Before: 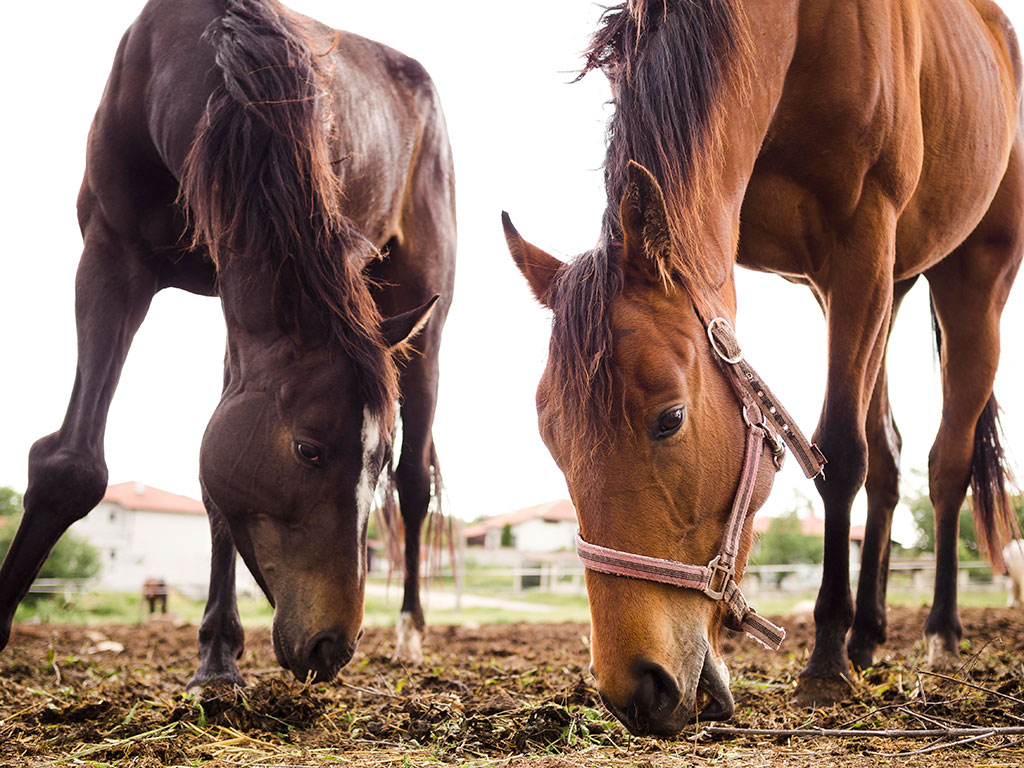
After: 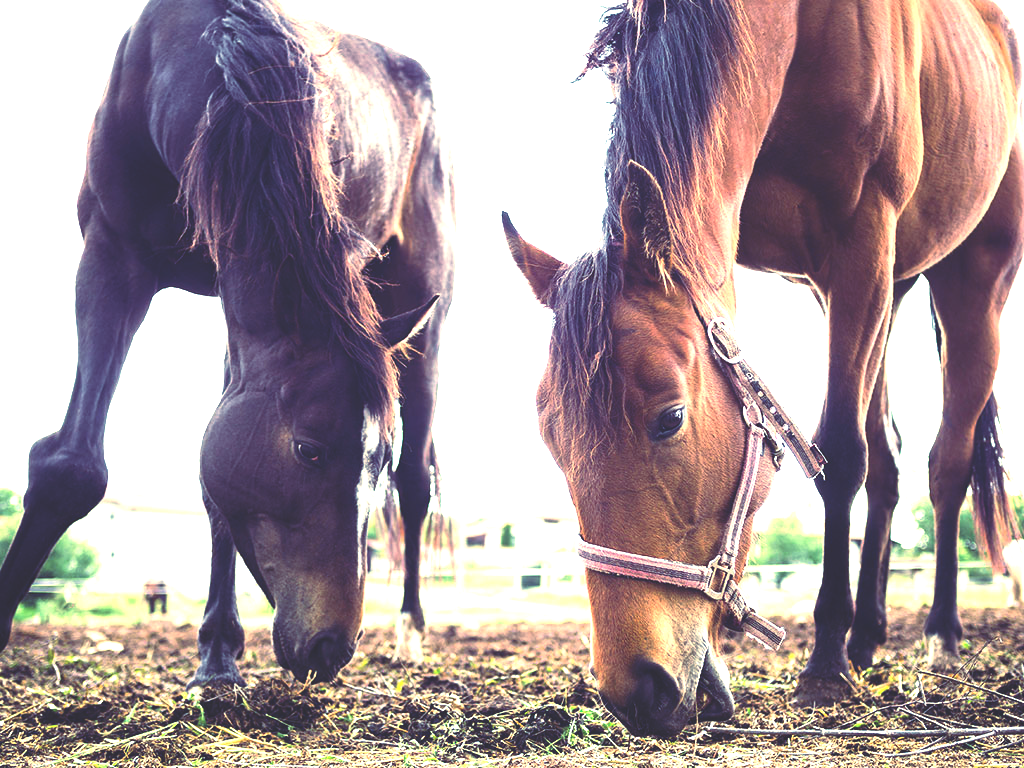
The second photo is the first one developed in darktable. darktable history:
exposure: black level correction 0, exposure 1.2 EV, compensate highlight preservation false
rgb curve: curves: ch0 [(0, 0.186) (0.314, 0.284) (0.576, 0.466) (0.805, 0.691) (0.936, 0.886)]; ch1 [(0, 0.186) (0.314, 0.284) (0.581, 0.534) (0.771, 0.746) (0.936, 0.958)]; ch2 [(0, 0.216) (0.275, 0.39) (1, 1)], mode RGB, independent channels, compensate middle gray true, preserve colors none
